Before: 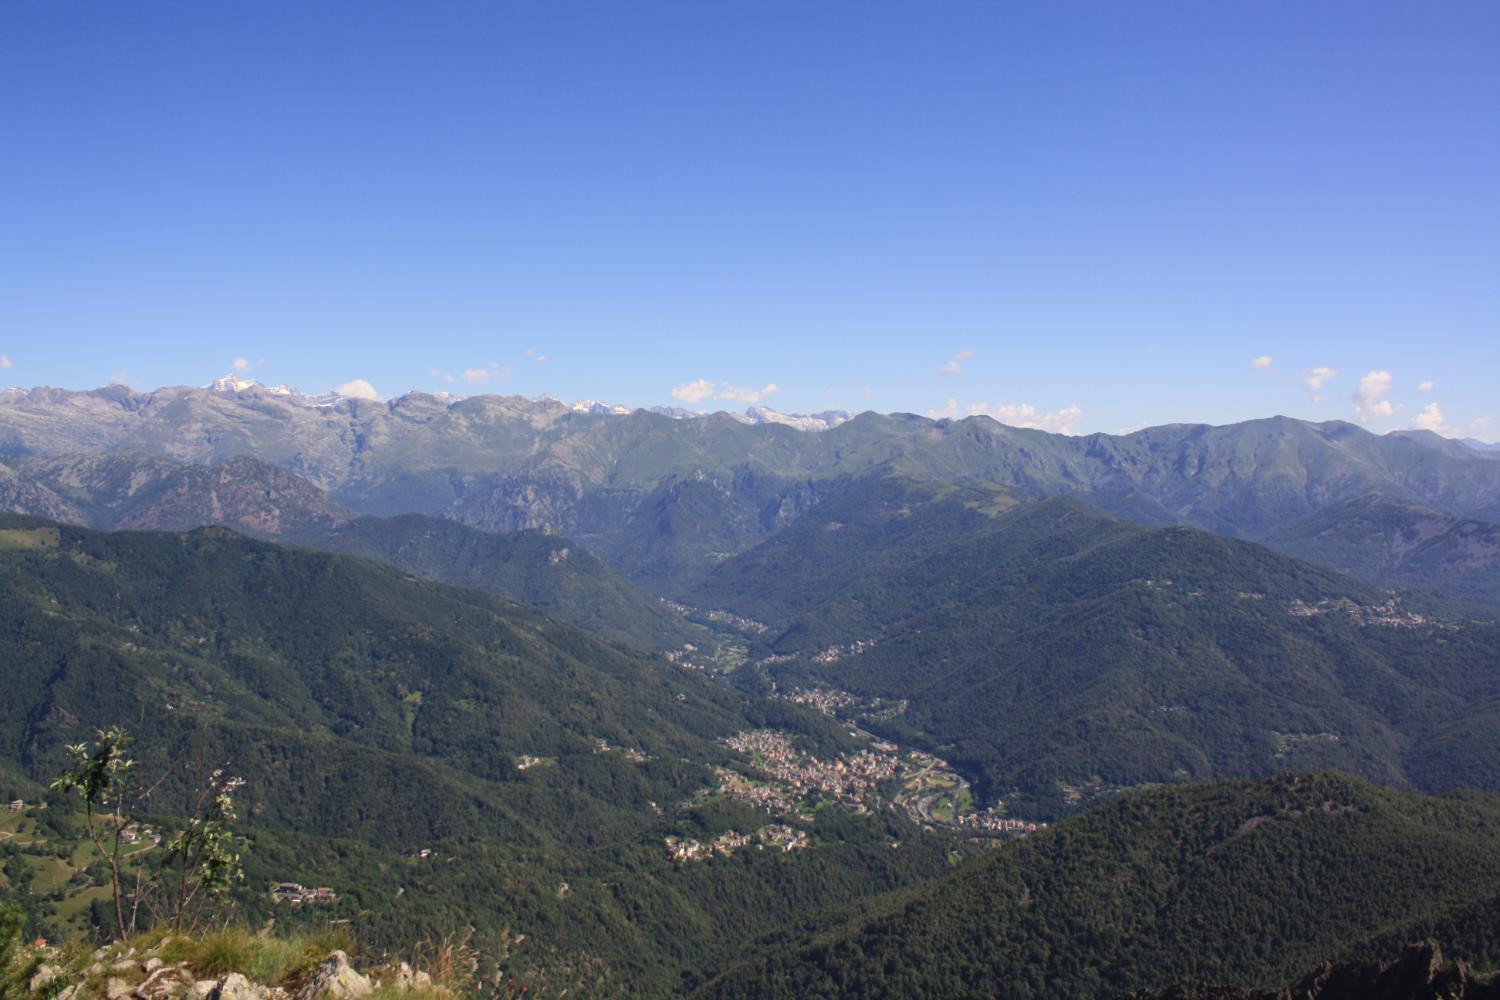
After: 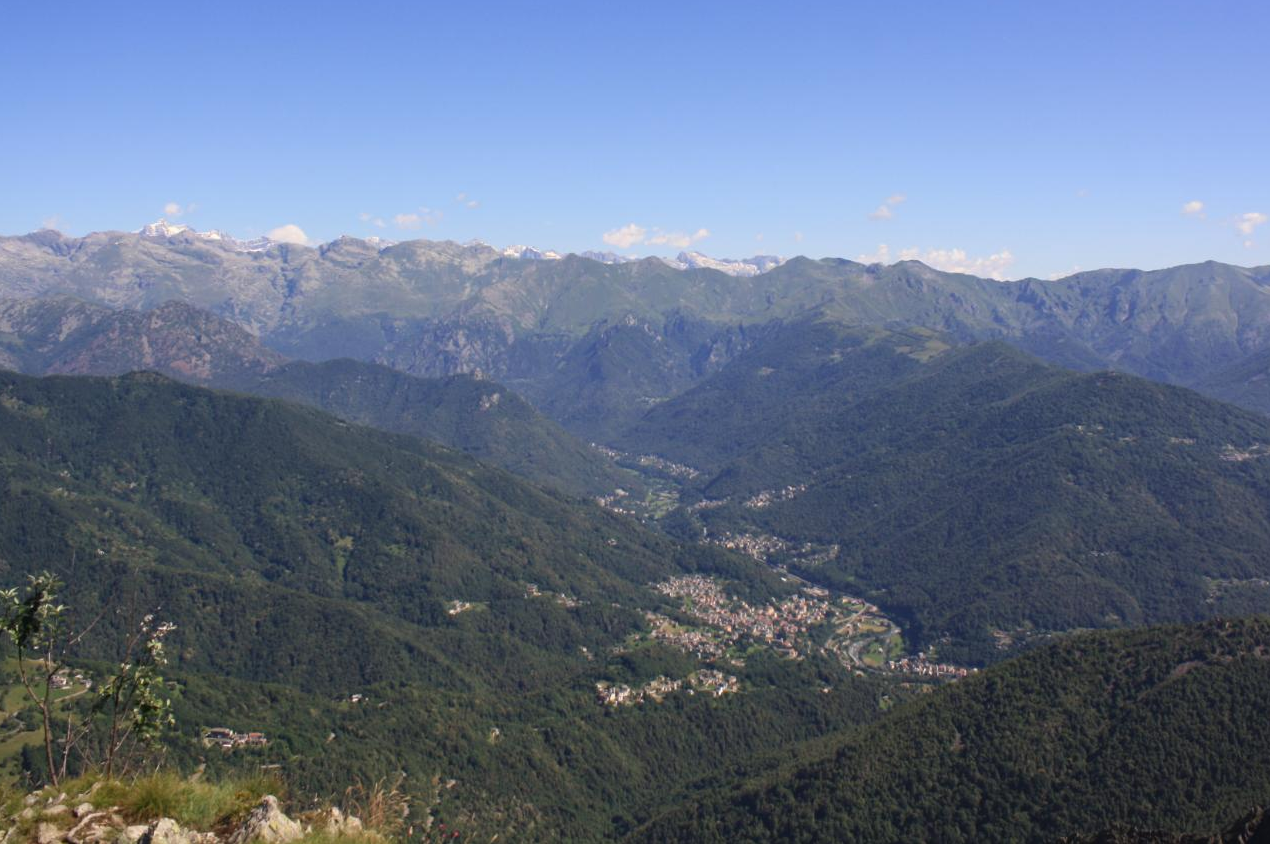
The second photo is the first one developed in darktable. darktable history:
crop and rotate: left 4.613%, top 15.522%, right 10.678%
